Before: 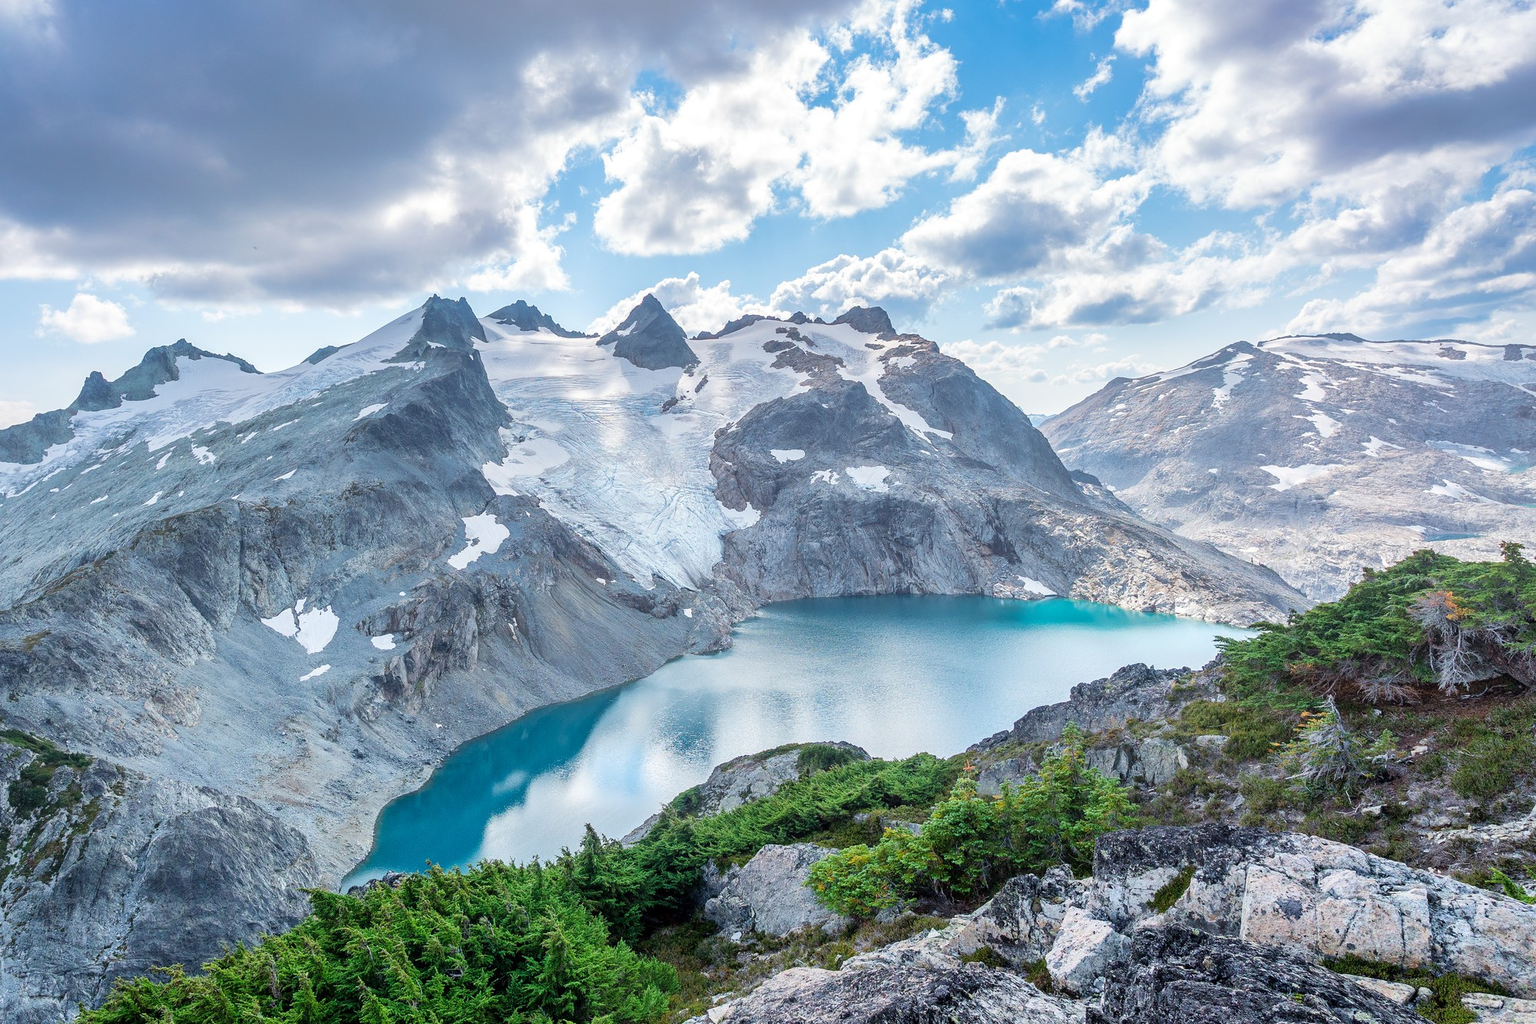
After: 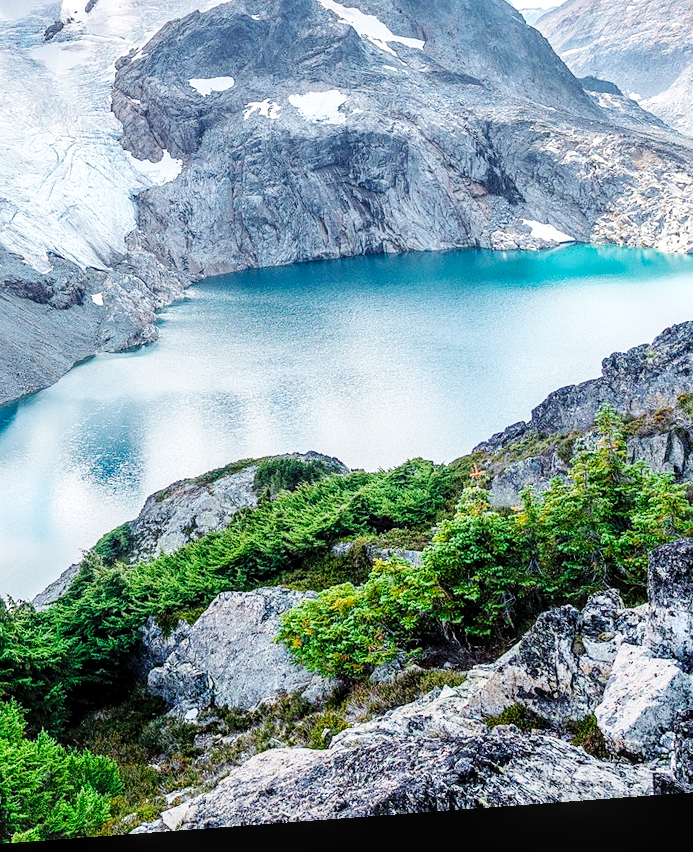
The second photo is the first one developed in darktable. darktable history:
crop: left 40.878%, top 39.176%, right 25.993%, bottom 3.081%
base curve: curves: ch0 [(0, 0) (0.036, 0.025) (0.121, 0.166) (0.206, 0.329) (0.605, 0.79) (1, 1)], preserve colors none
rotate and perspective: rotation -4.25°, automatic cropping off
local contrast: detail 130%
sharpen: radius 1.272, amount 0.305, threshold 0
